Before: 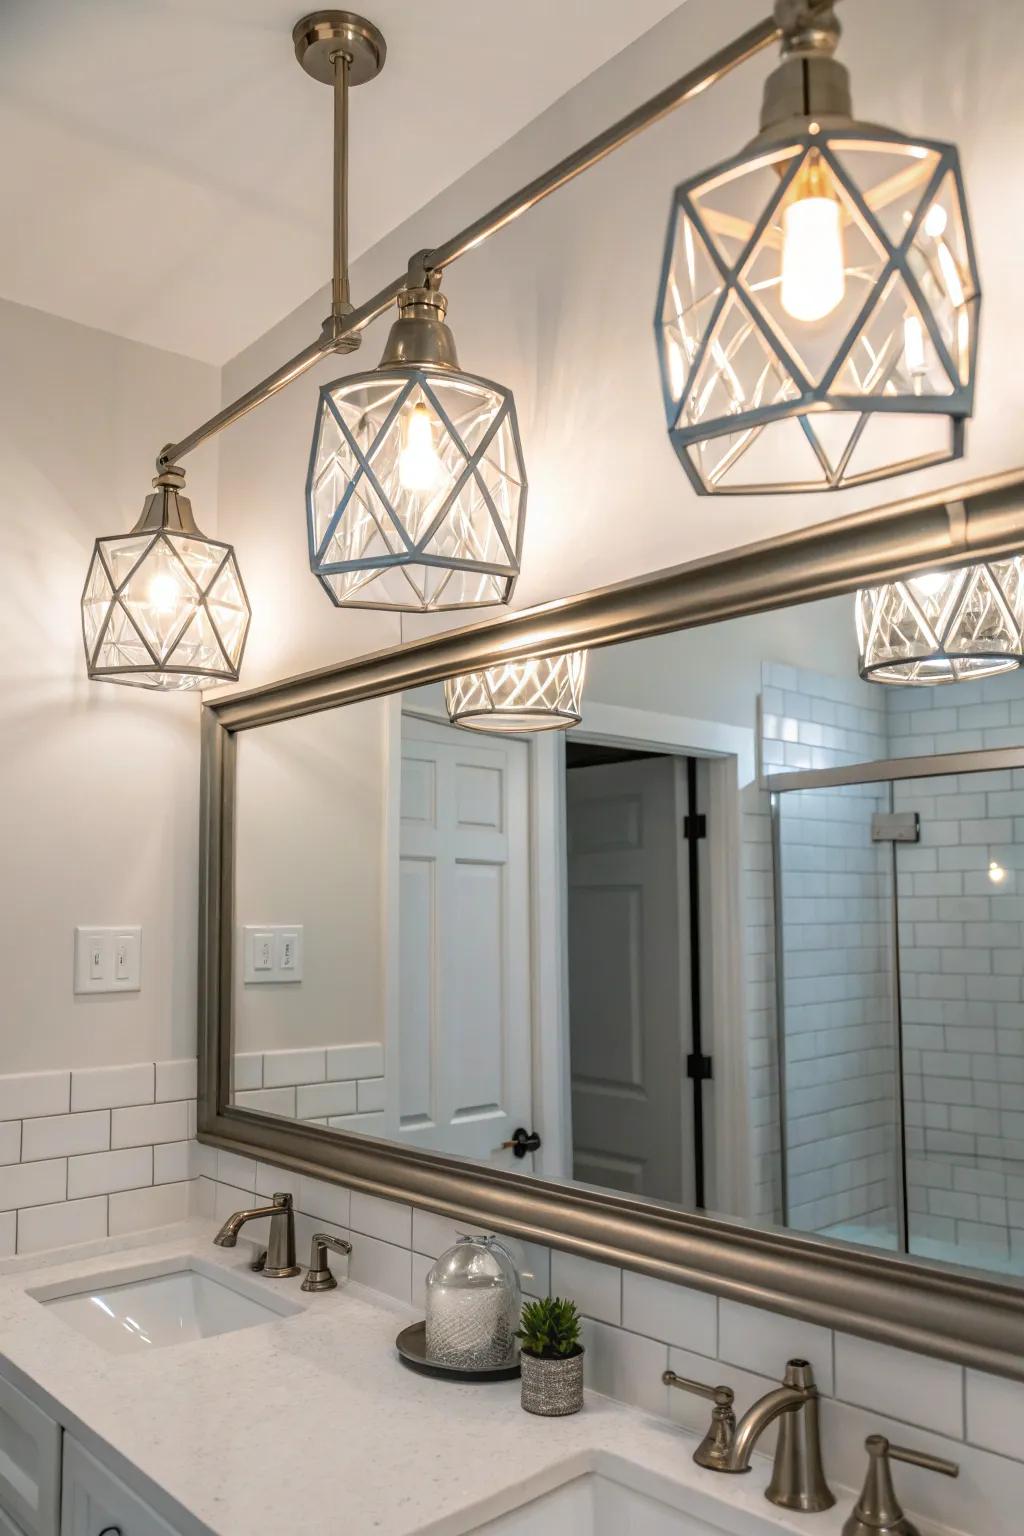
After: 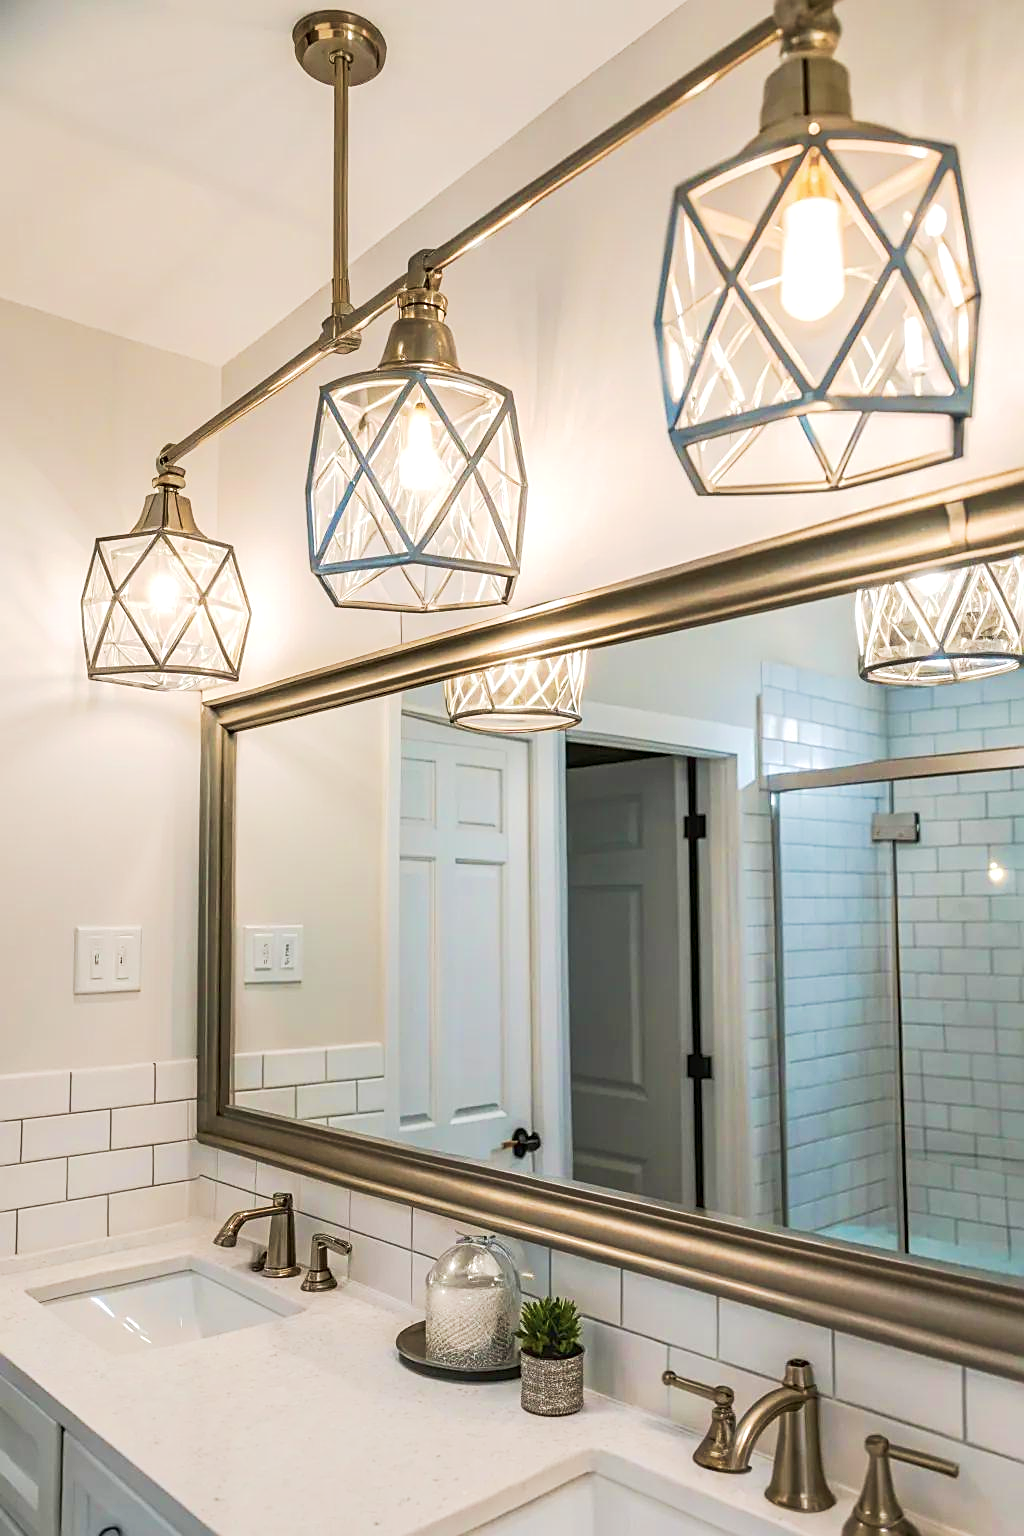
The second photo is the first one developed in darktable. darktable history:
sharpen: amount 0.548
contrast brightness saturation: contrast 0.112, saturation -0.176
tone curve: curves: ch0 [(0, 0) (0.003, 0.026) (0.011, 0.03) (0.025, 0.047) (0.044, 0.082) (0.069, 0.119) (0.1, 0.157) (0.136, 0.19) (0.177, 0.231) (0.224, 0.27) (0.277, 0.318) (0.335, 0.383) (0.399, 0.456) (0.468, 0.532) (0.543, 0.618) (0.623, 0.71) (0.709, 0.786) (0.801, 0.851) (0.898, 0.908) (1, 1)], preserve colors none
levels: levels [0, 0.492, 0.984]
velvia: strength 66.88%, mid-tones bias 0.98
